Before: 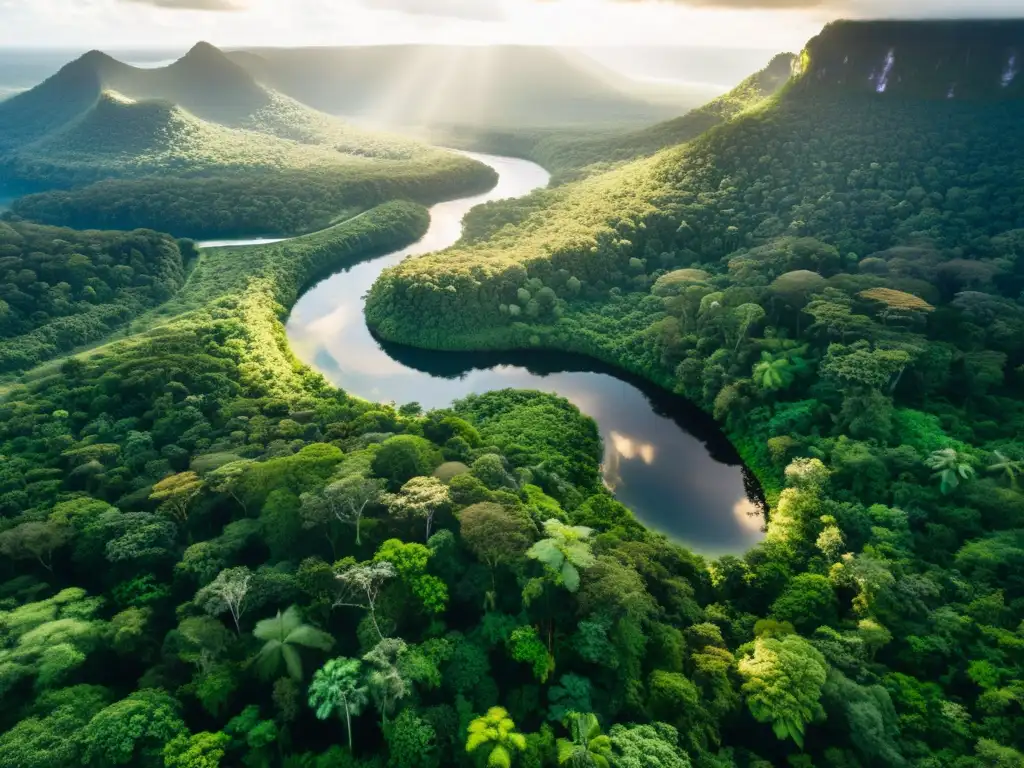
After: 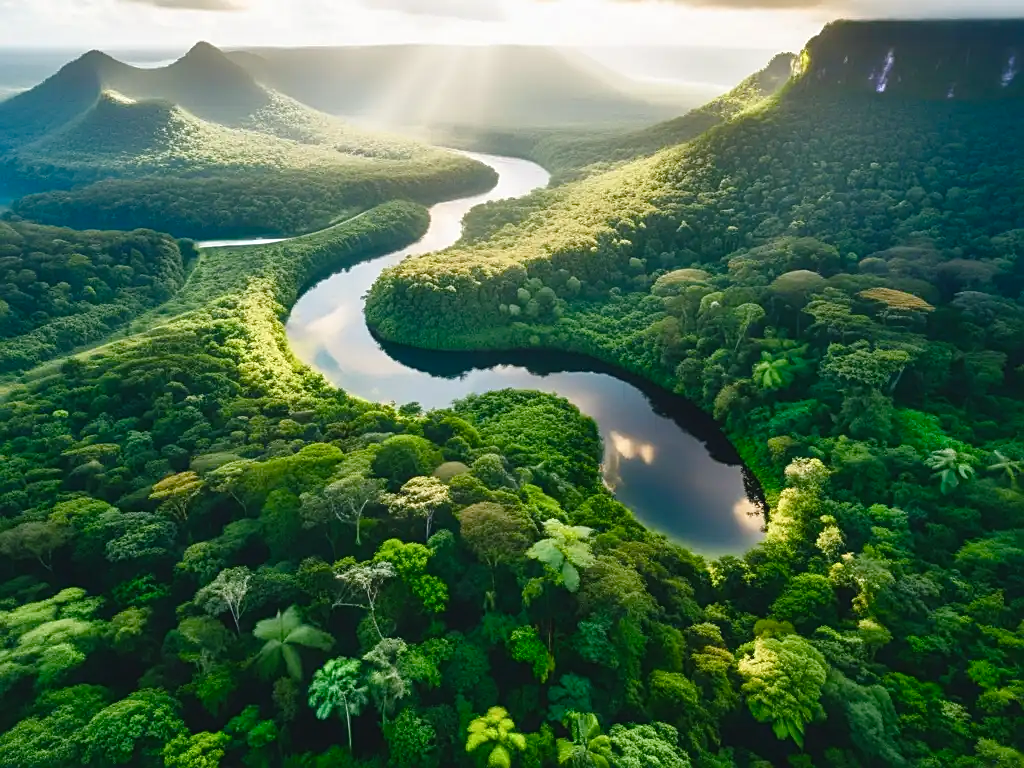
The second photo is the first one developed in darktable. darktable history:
color balance rgb: global offset › luminance 0.491%, global offset › hue 61.93°, perceptual saturation grading › global saturation 20%, perceptual saturation grading › highlights -24.811%, perceptual saturation grading › shadows 25.503%
sharpen: amount 0.469
